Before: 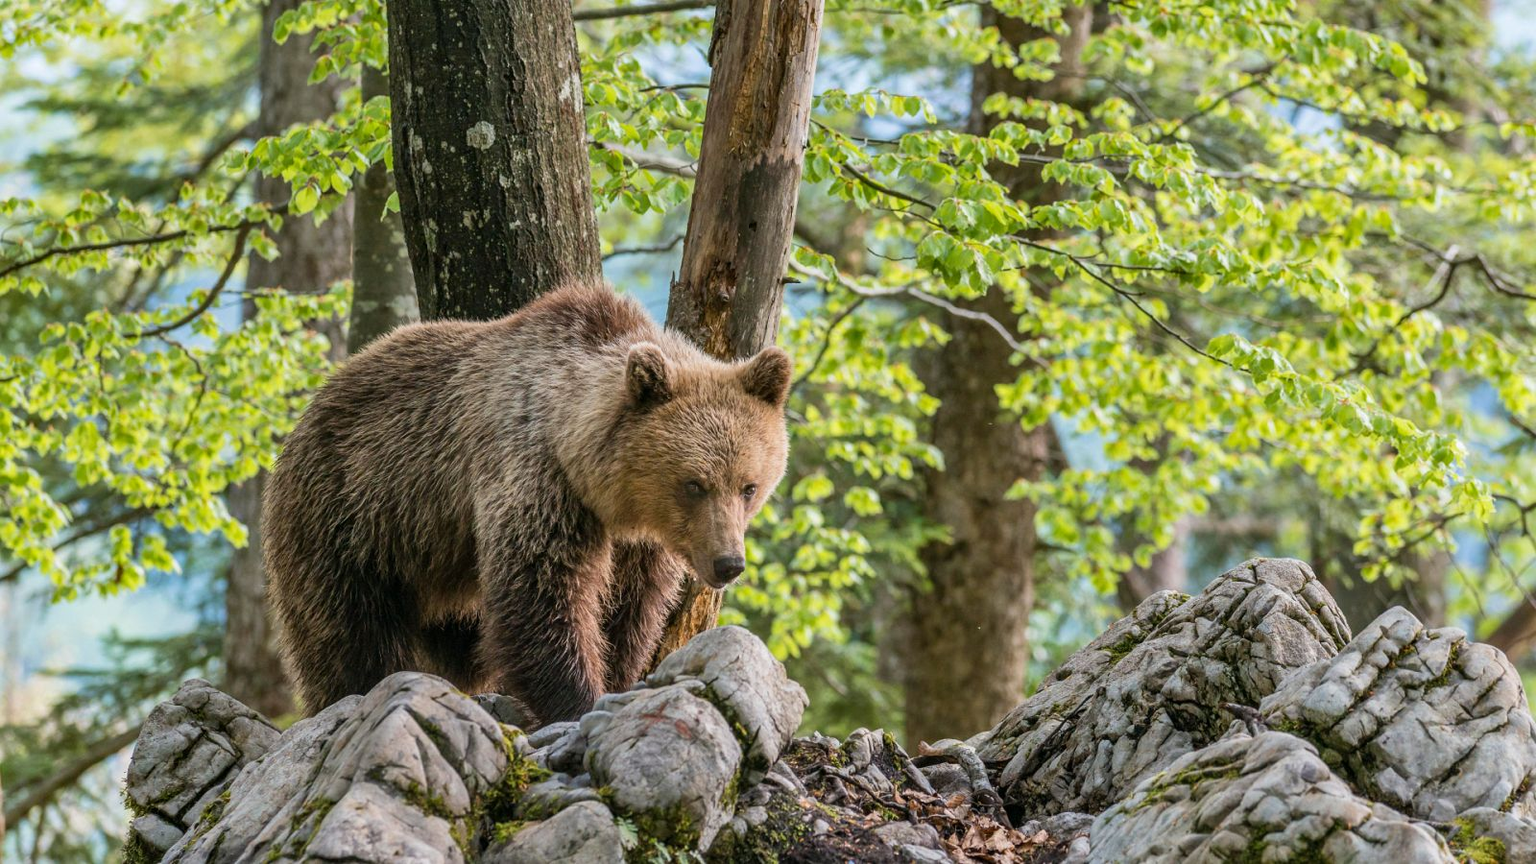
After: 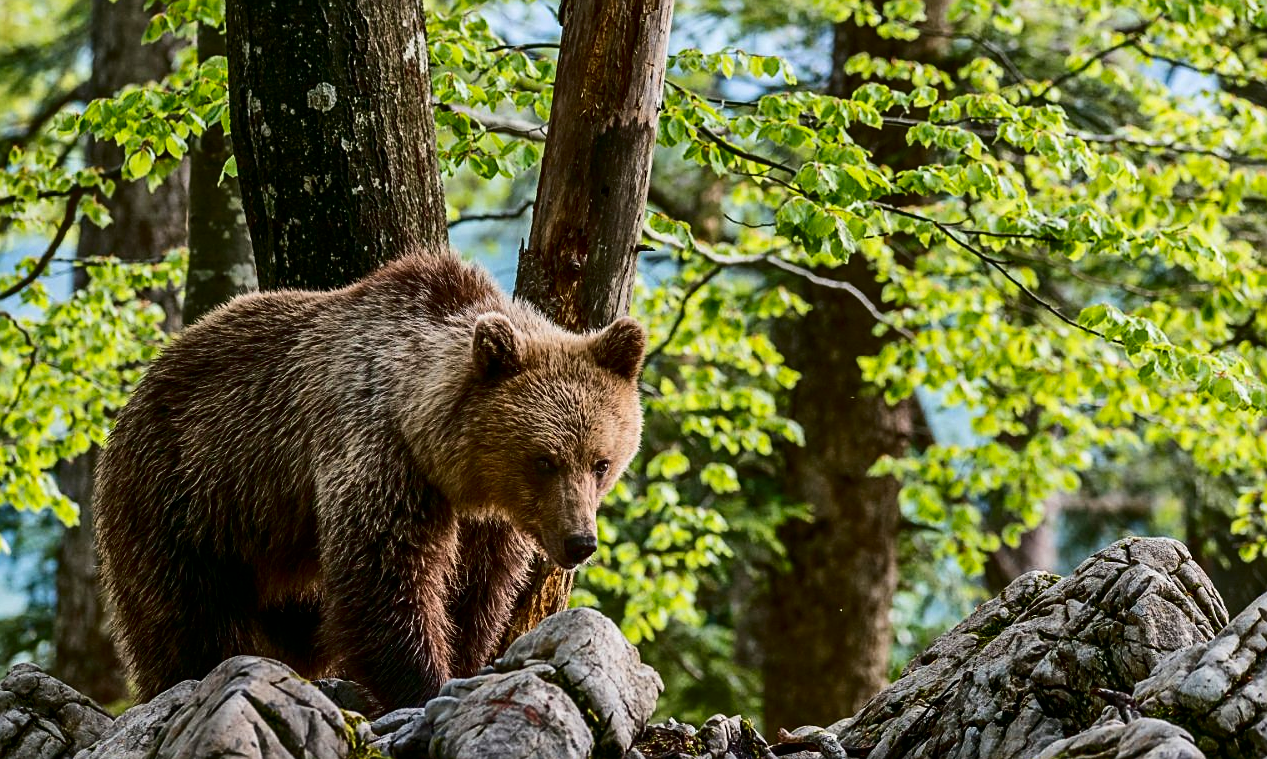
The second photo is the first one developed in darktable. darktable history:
sharpen: on, module defaults
exposure: exposure -0.066 EV, compensate highlight preservation false
contrast brightness saturation: contrast 0.239, brightness -0.233, saturation 0.141
crop: left 11.198%, top 4.908%, right 9.582%, bottom 10.731%
